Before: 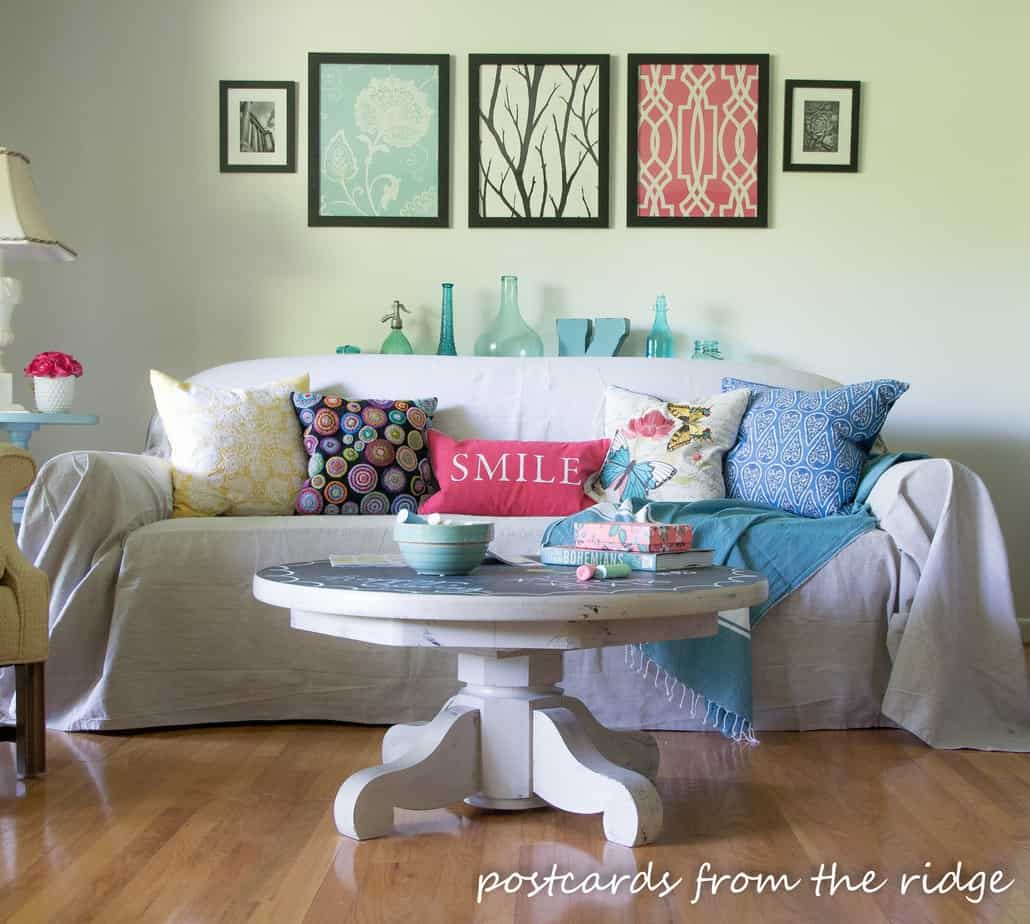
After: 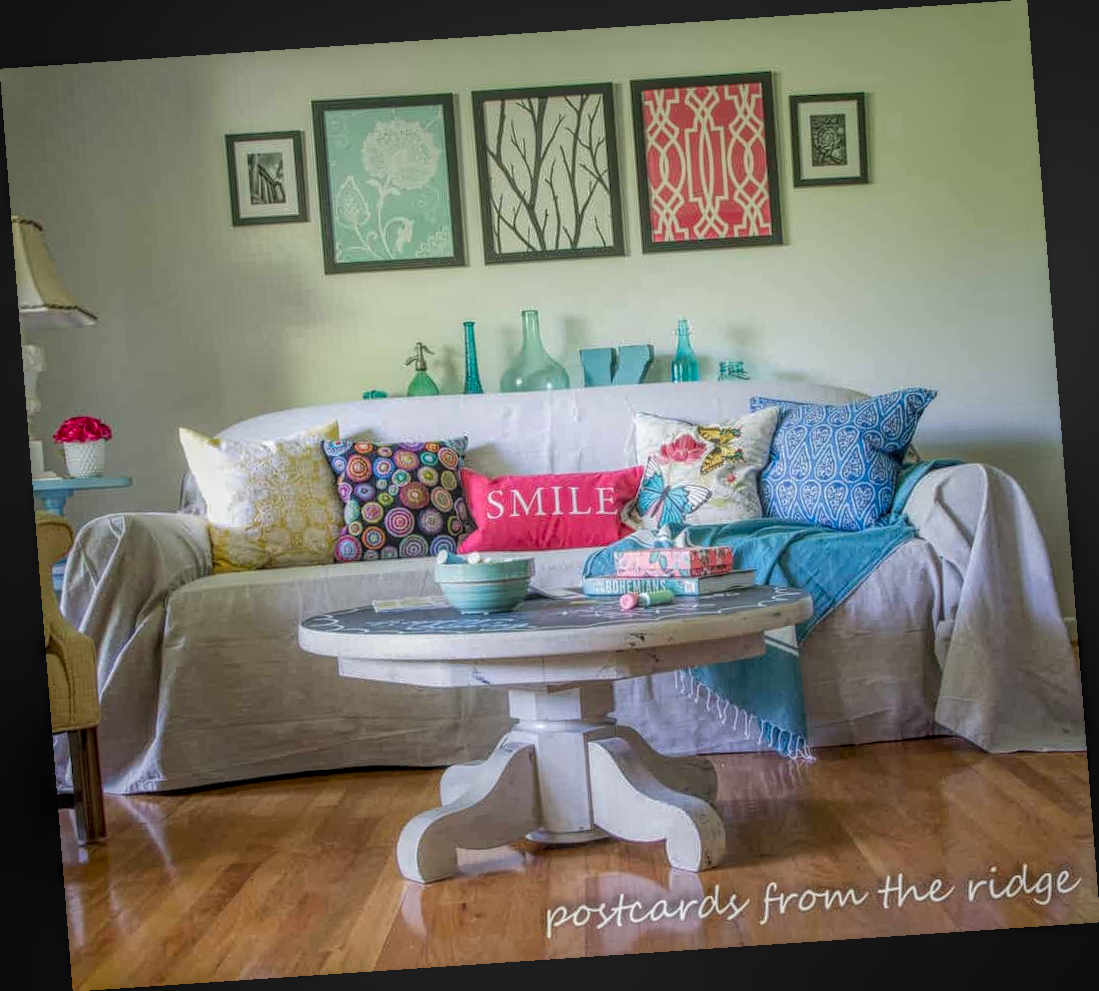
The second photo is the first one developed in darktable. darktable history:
contrast brightness saturation: contrast 0.04, saturation 0.16
rotate and perspective: rotation -4.2°, shear 0.006, automatic cropping off
local contrast: highlights 20%, shadows 30%, detail 200%, midtone range 0.2
